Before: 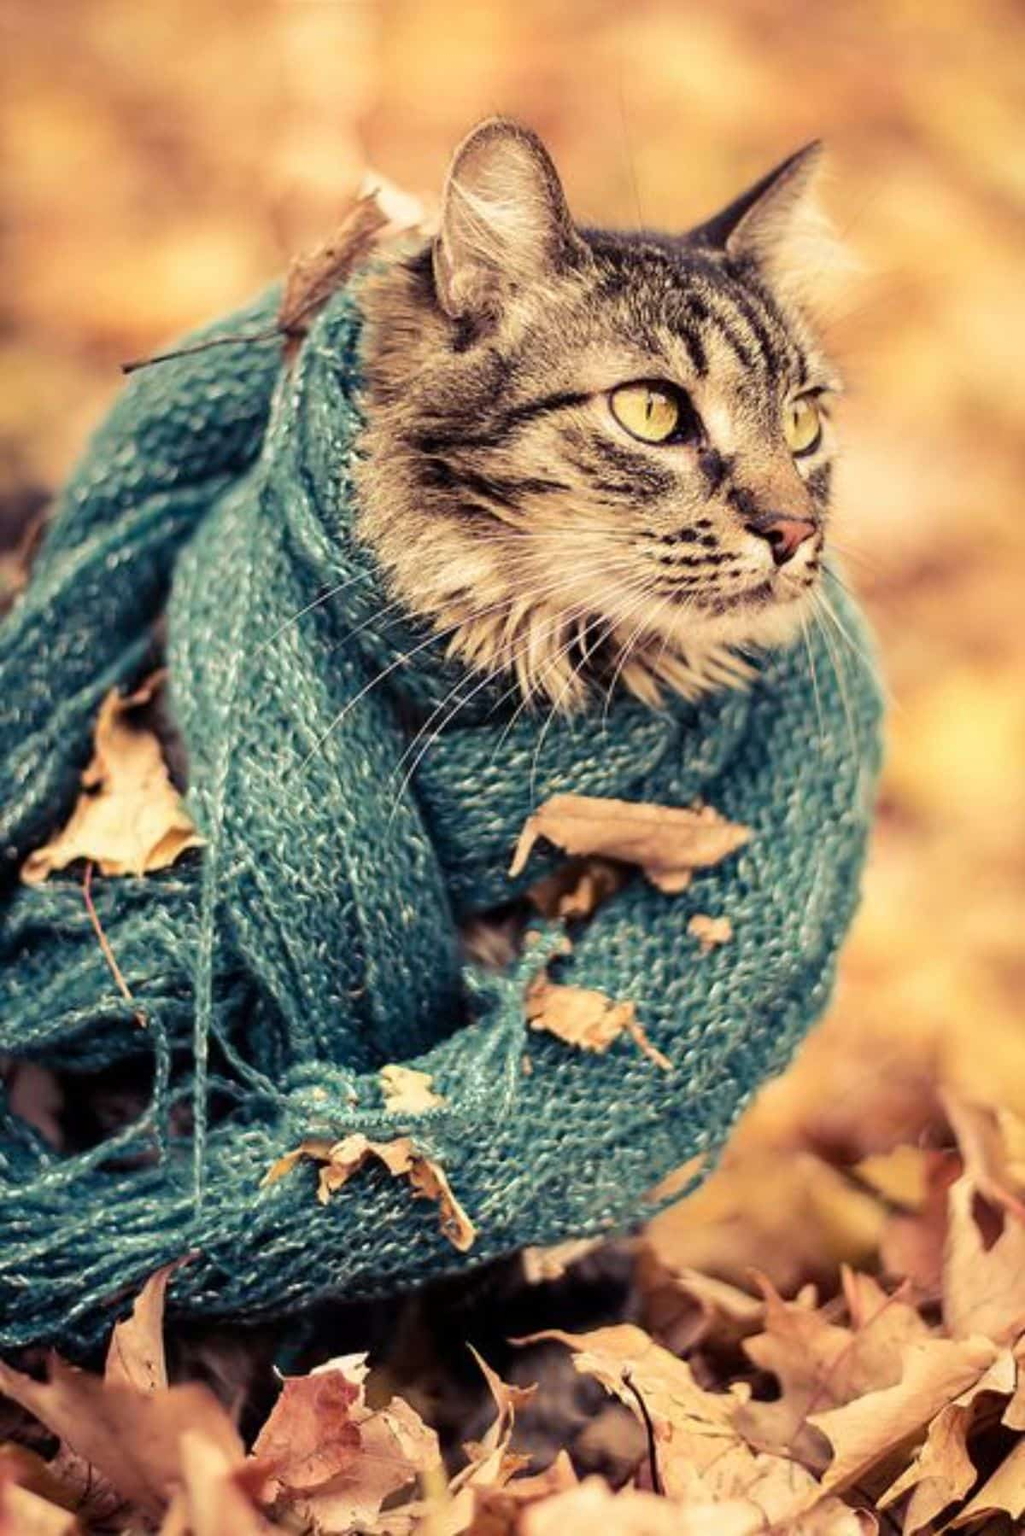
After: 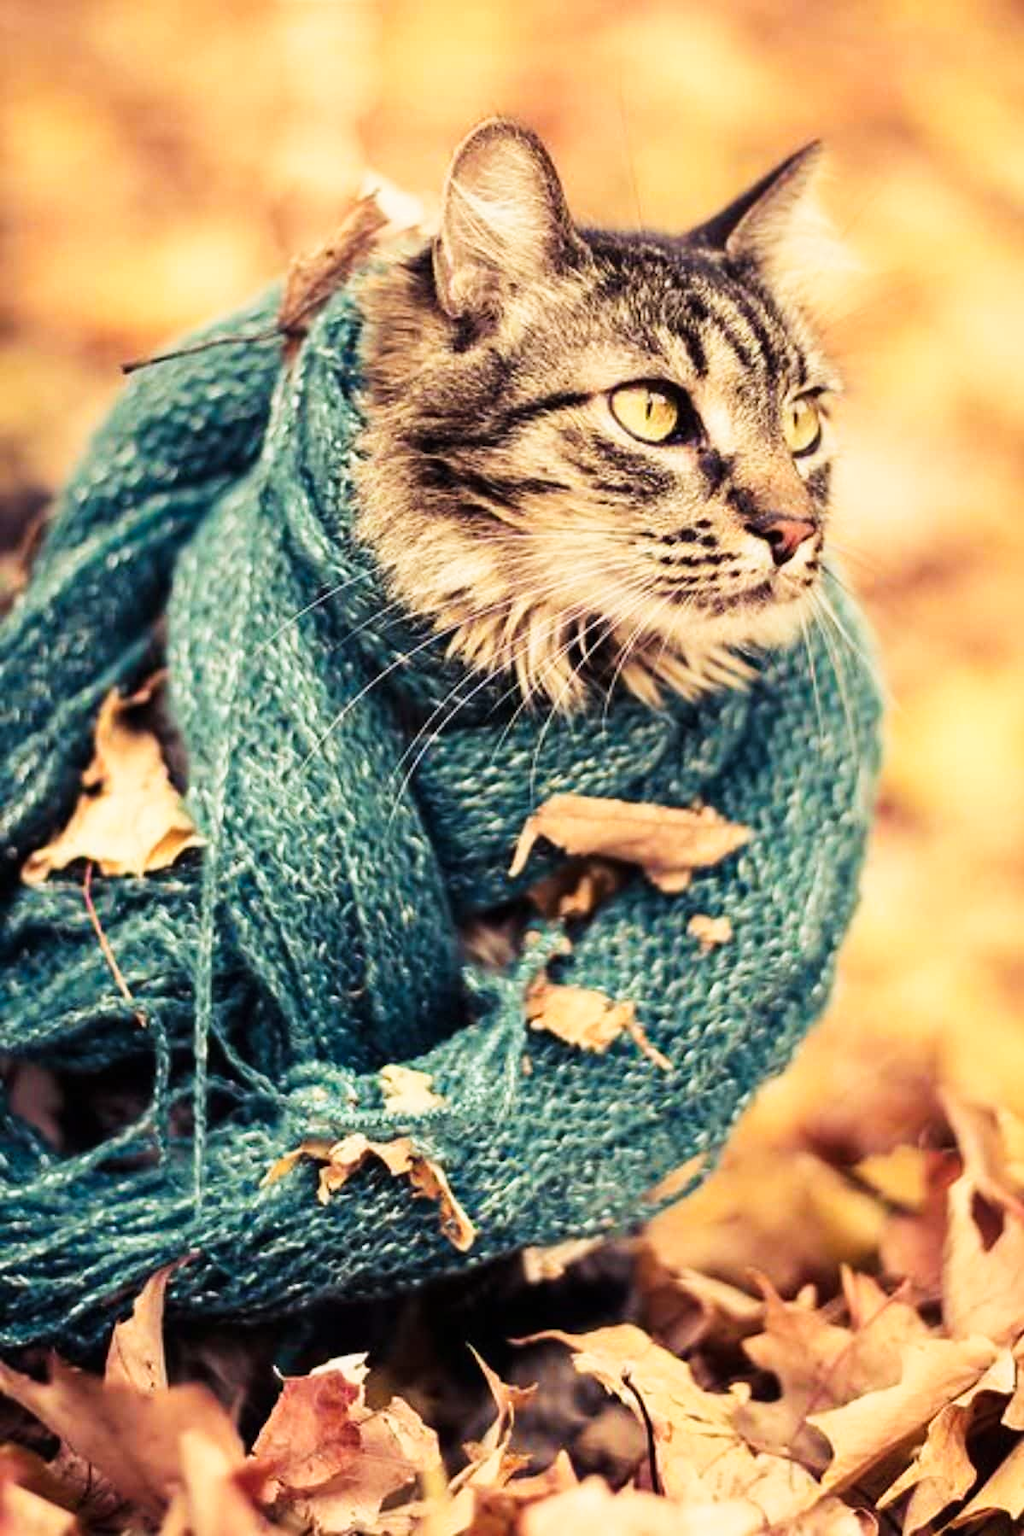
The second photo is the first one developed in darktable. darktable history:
tone curve: curves: ch0 [(0, 0.003) (0.117, 0.101) (0.257, 0.246) (0.408, 0.432) (0.632, 0.716) (0.795, 0.884) (1, 1)]; ch1 [(0, 0) (0.227, 0.197) (0.405, 0.421) (0.501, 0.501) (0.522, 0.526) (0.546, 0.564) (0.589, 0.602) (0.696, 0.761) (0.976, 0.992)]; ch2 [(0, 0) (0.208, 0.176) (0.377, 0.38) (0.5, 0.5) (0.537, 0.534) (0.571, 0.577) (0.627, 0.64) (0.698, 0.76) (1, 1)], preserve colors none
